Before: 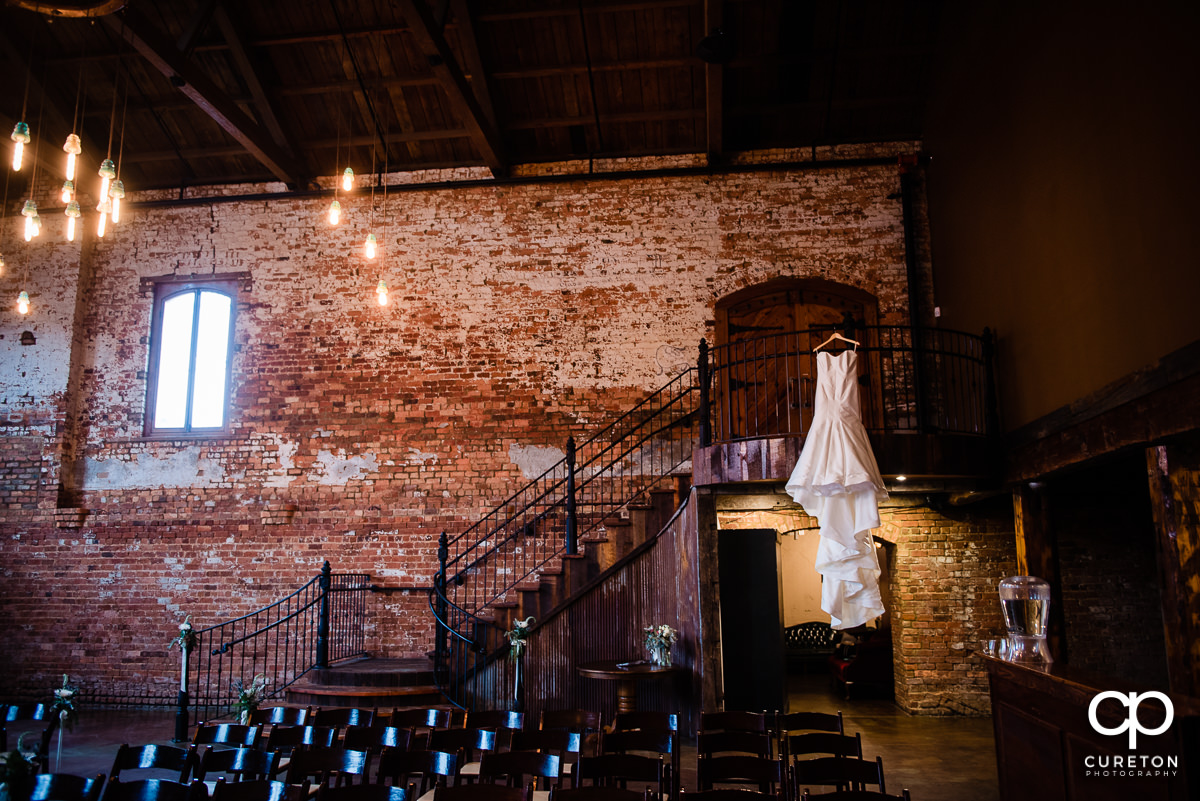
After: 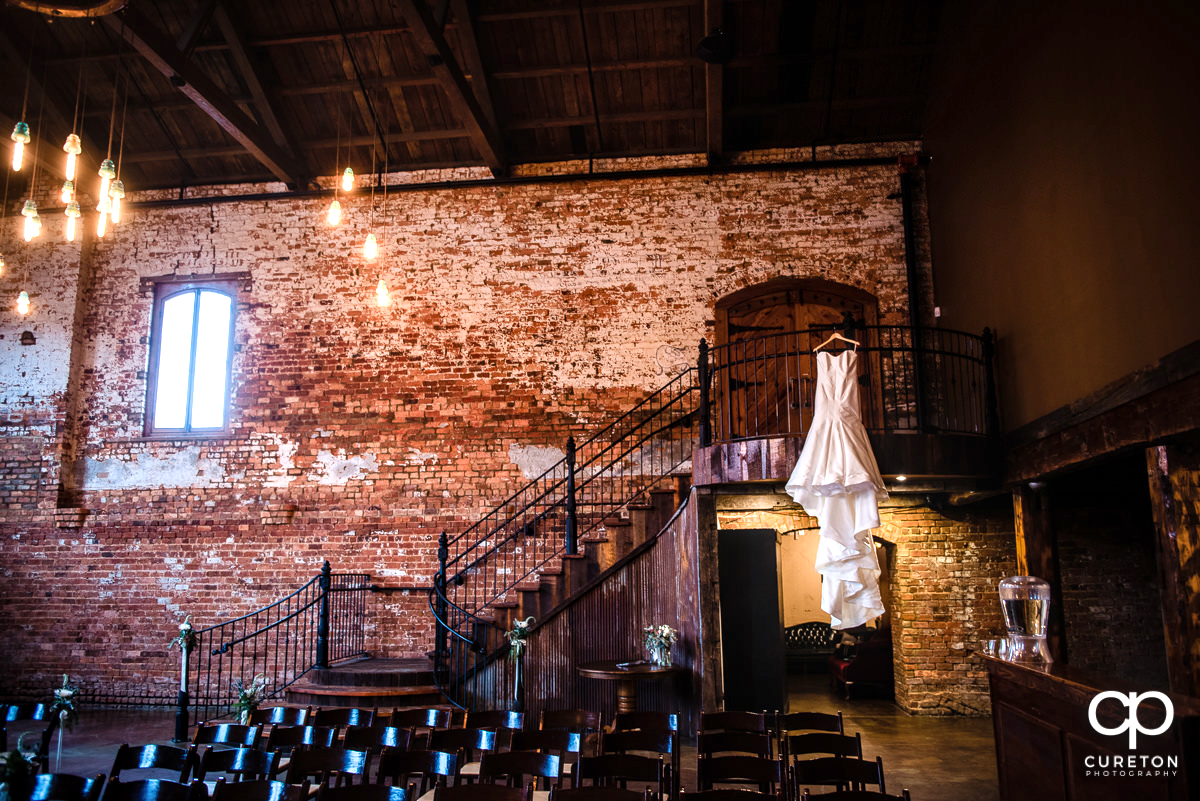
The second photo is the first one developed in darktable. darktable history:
exposure: black level correction 0, exposure 0.598 EV, compensate highlight preservation false
local contrast: on, module defaults
